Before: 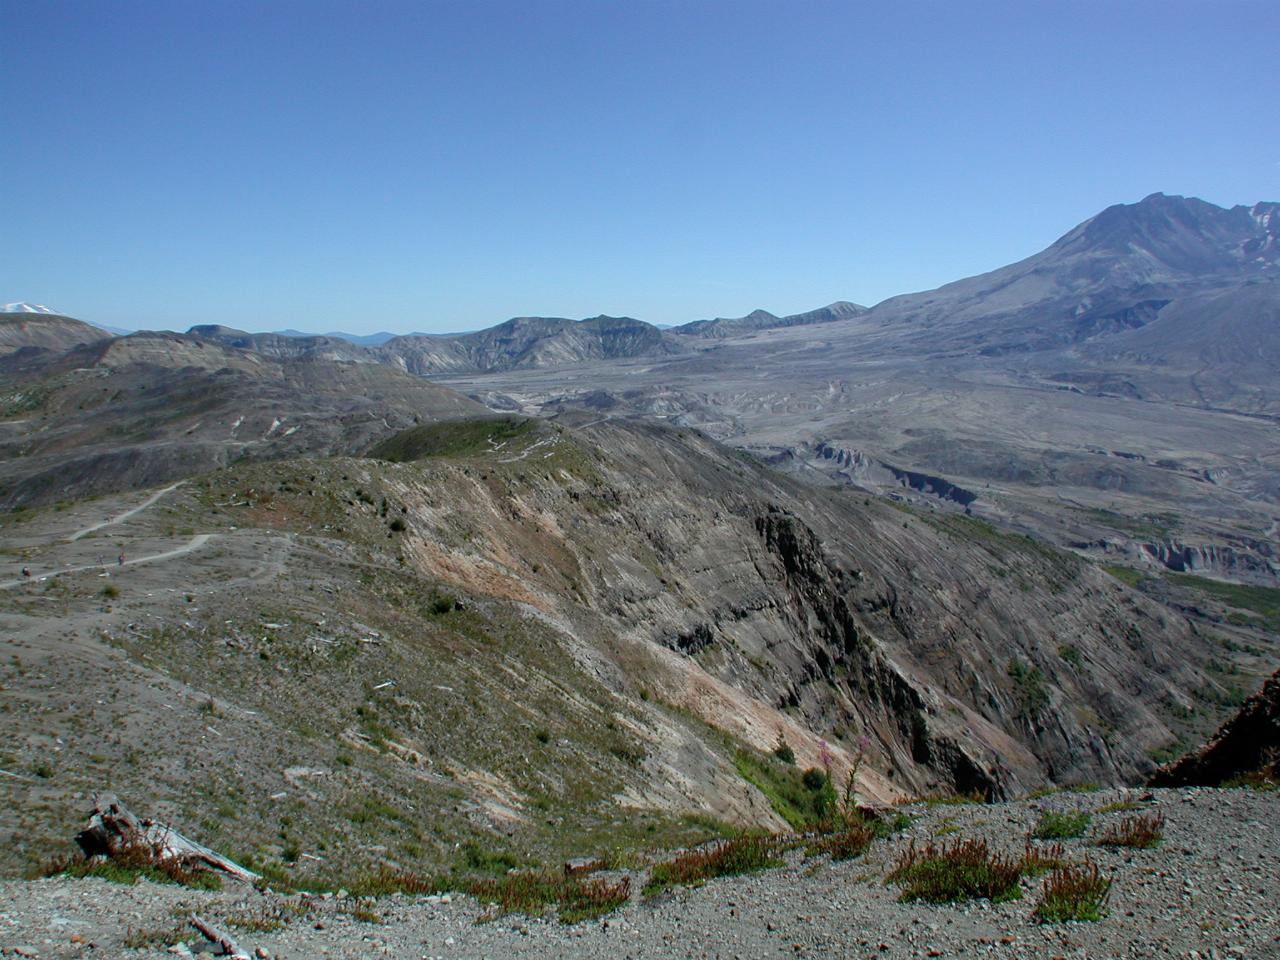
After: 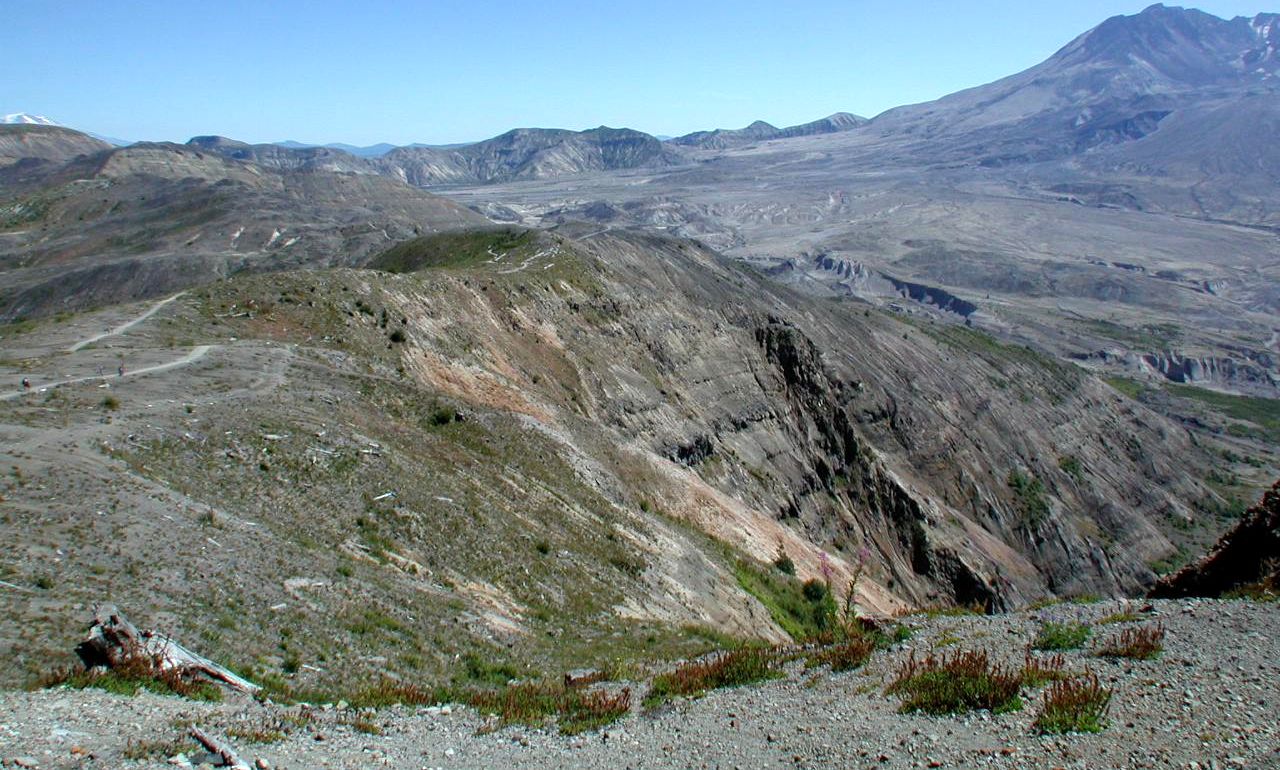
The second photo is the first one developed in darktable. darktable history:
shadows and highlights: shadows 19.97, highlights -20.53, soften with gaussian
crop and rotate: top 19.763%
exposure: black level correction 0.001, exposure 0.5 EV, compensate highlight preservation false
